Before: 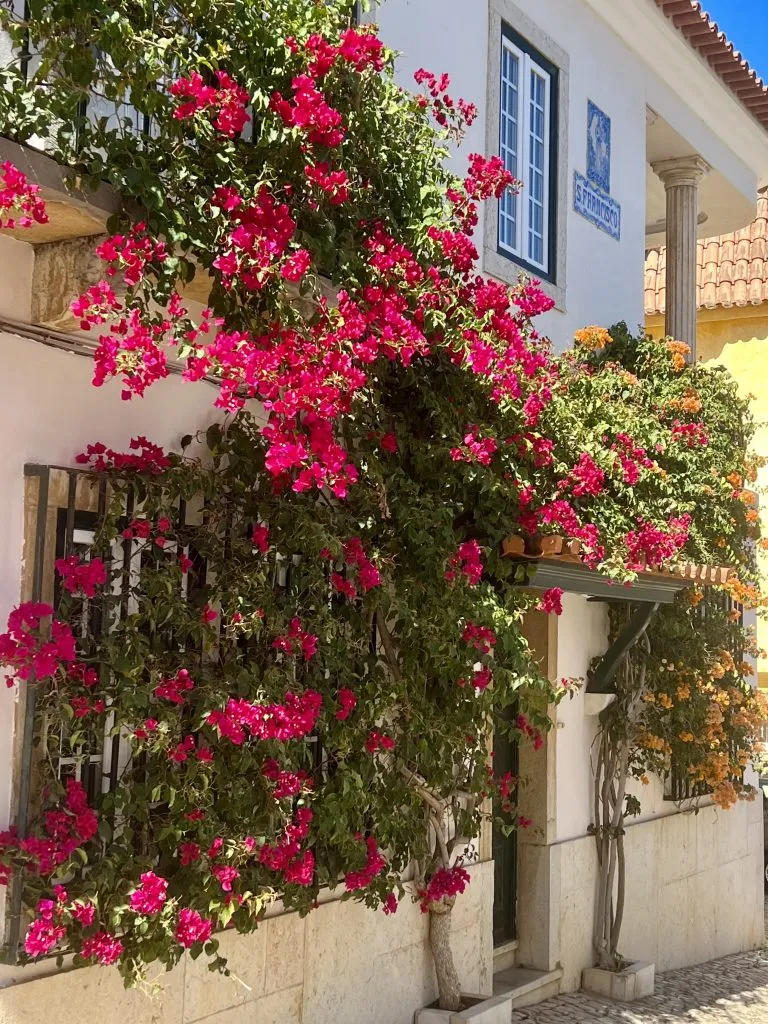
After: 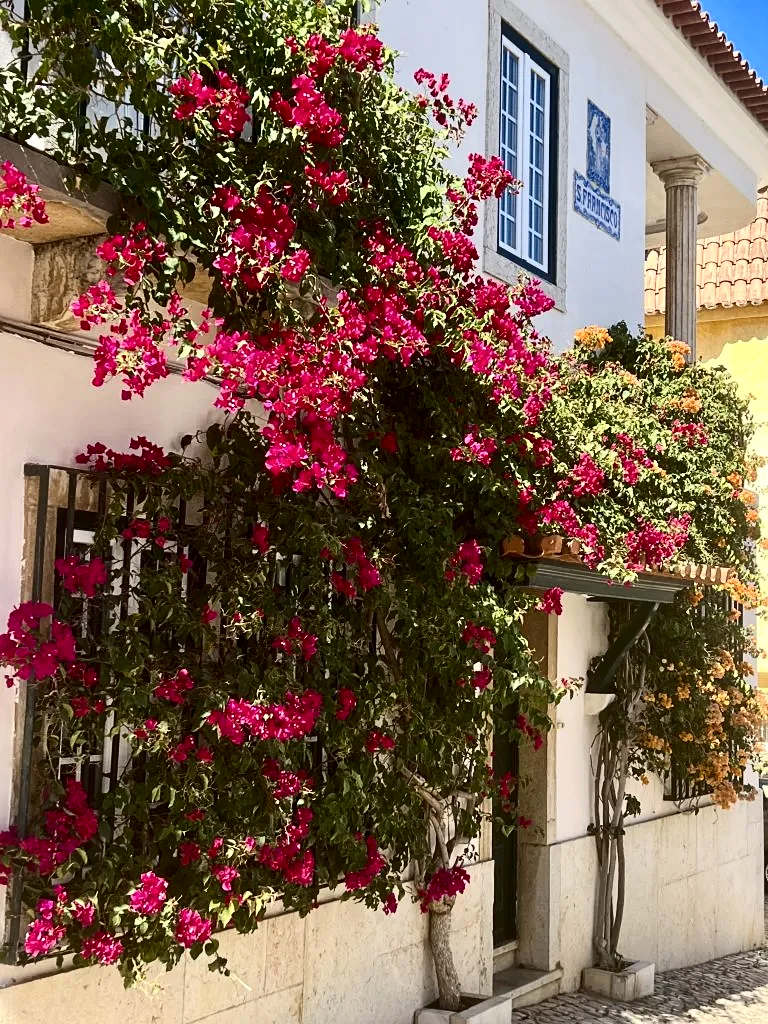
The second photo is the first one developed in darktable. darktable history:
sharpen: amount 0.201
contrast brightness saturation: contrast 0.293
